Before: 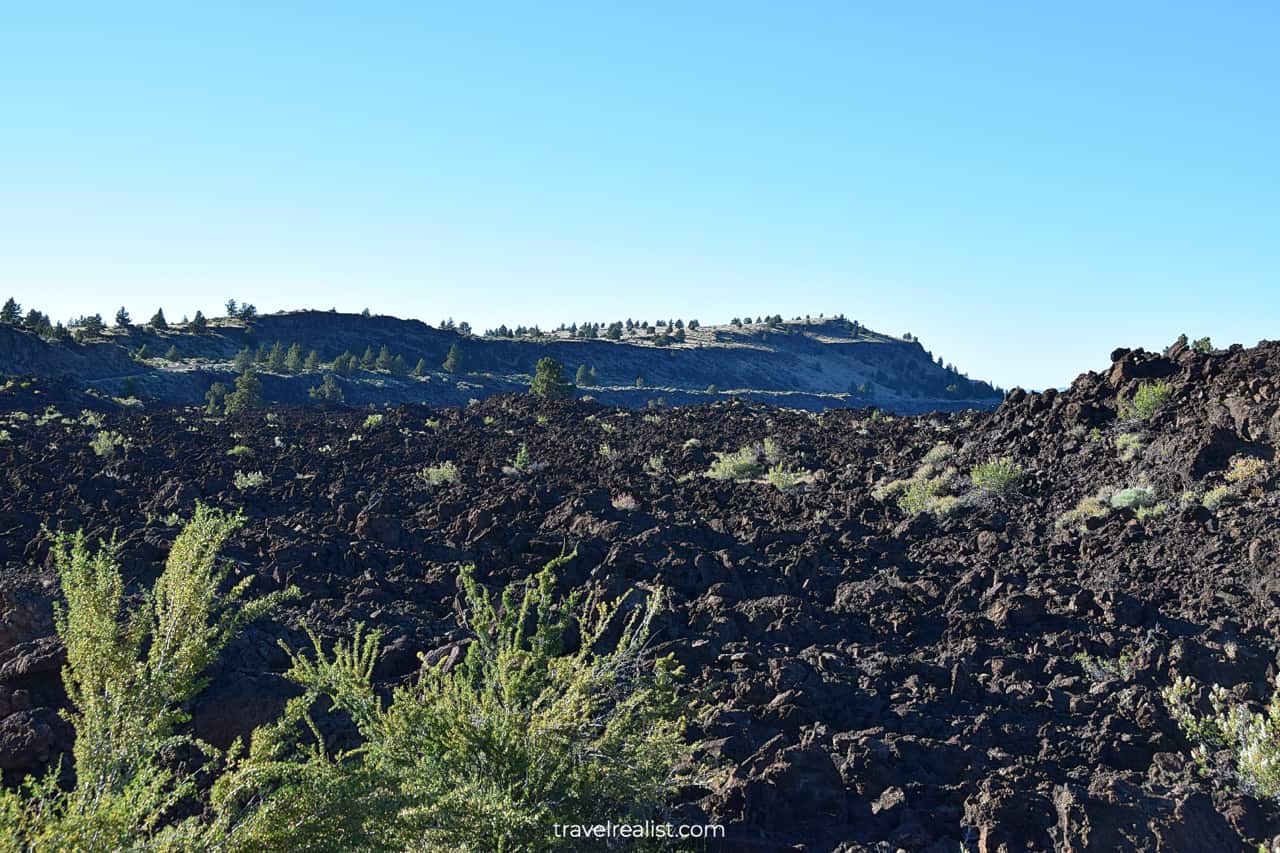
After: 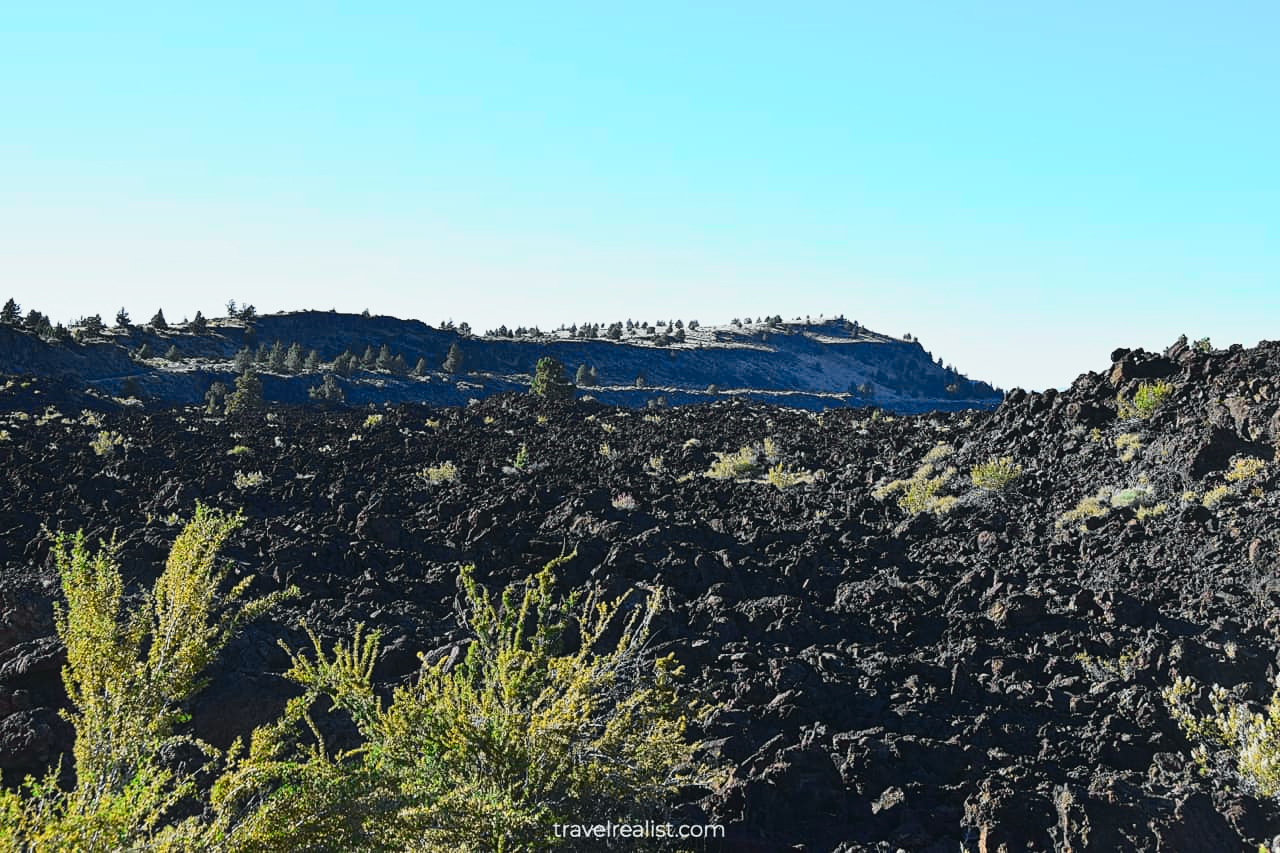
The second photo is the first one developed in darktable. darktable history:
contrast equalizer: y [[0.439, 0.44, 0.442, 0.457, 0.493, 0.498], [0.5 ×6], [0.5 ×6], [0 ×6], [0 ×6]]
tone curve: curves: ch0 [(0, 0.026) (0.058, 0.049) (0.246, 0.214) (0.437, 0.498) (0.55, 0.644) (0.657, 0.767) (0.822, 0.9) (1, 0.961)]; ch1 [(0, 0) (0.346, 0.307) (0.408, 0.369) (0.453, 0.457) (0.476, 0.489) (0.502, 0.493) (0.521, 0.515) (0.537, 0.531) (0.612, 0.641) (0.676, 0.728) (1, 1)]; ch2 [(0, 0) (0.346, 0.34) (0.434, 0.46) (0.485, 0.494) (0.5, 0.494) (0.511, 0.504) (0.537, 0.551) (0.579, 0.599) (0.625, 0.686) (1, 1)], color space Lab, independent channels, preserve colors none
tone equalizer: on, module defaults
